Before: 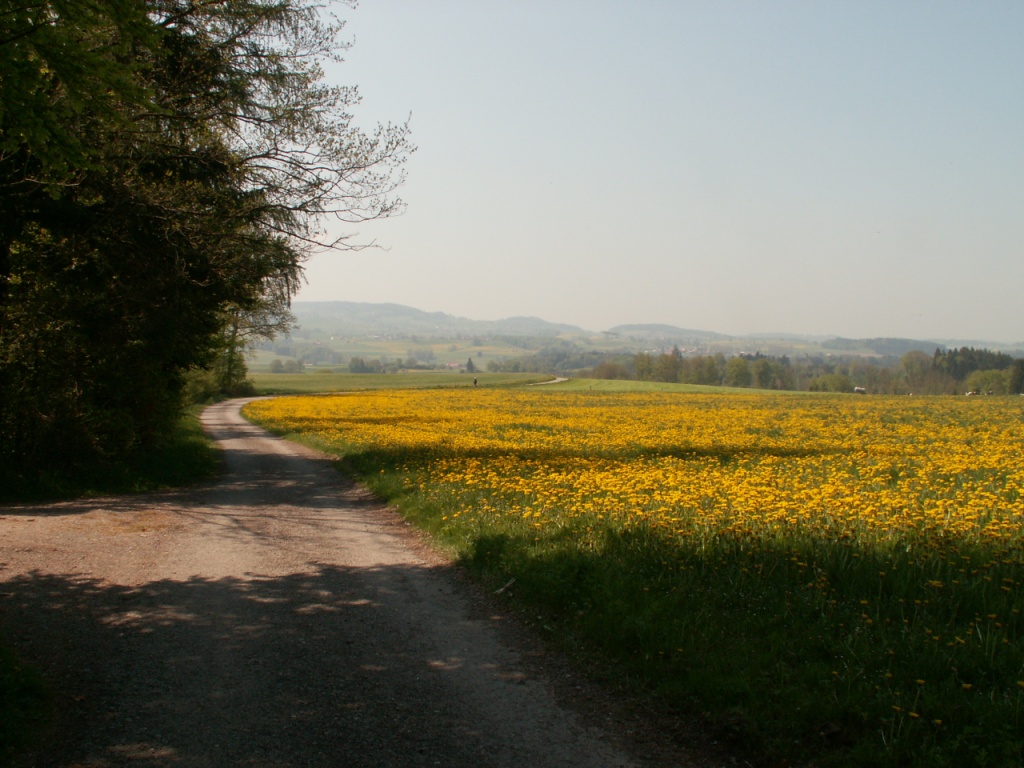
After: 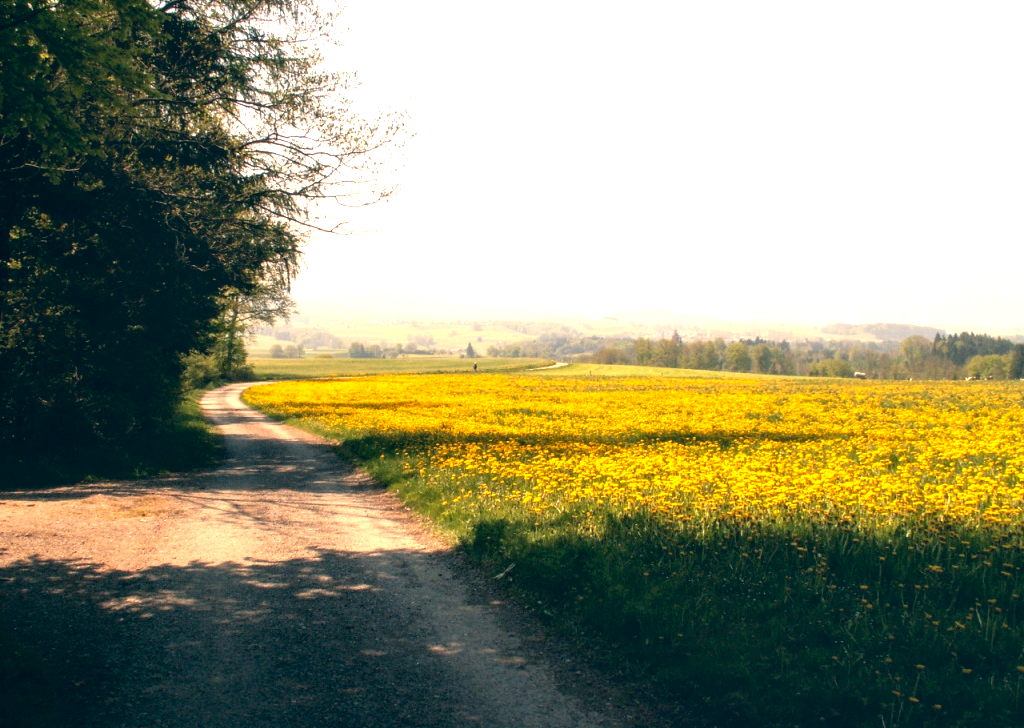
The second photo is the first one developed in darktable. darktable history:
crop and rotate: top 2.023%, bottom 3.182%
tone equalizer: -8 EV -0.756 EV, -7 EV -0.678 EV, -6 EV -0.585 EV, -5 EV -0.396 EV, -3 EV 0.397 EV, -2 EV 0.6 EV, -1 EV 0.683 EV, +0 EV 0.769 EV
local contrast: on, module defaults
exposure: exposure 0.734 EV, compensate highlight preservation false
color correction: highlights a* 10.31, highlights b* 14.44, shadows a* -9.72, shadows b* -14.88
